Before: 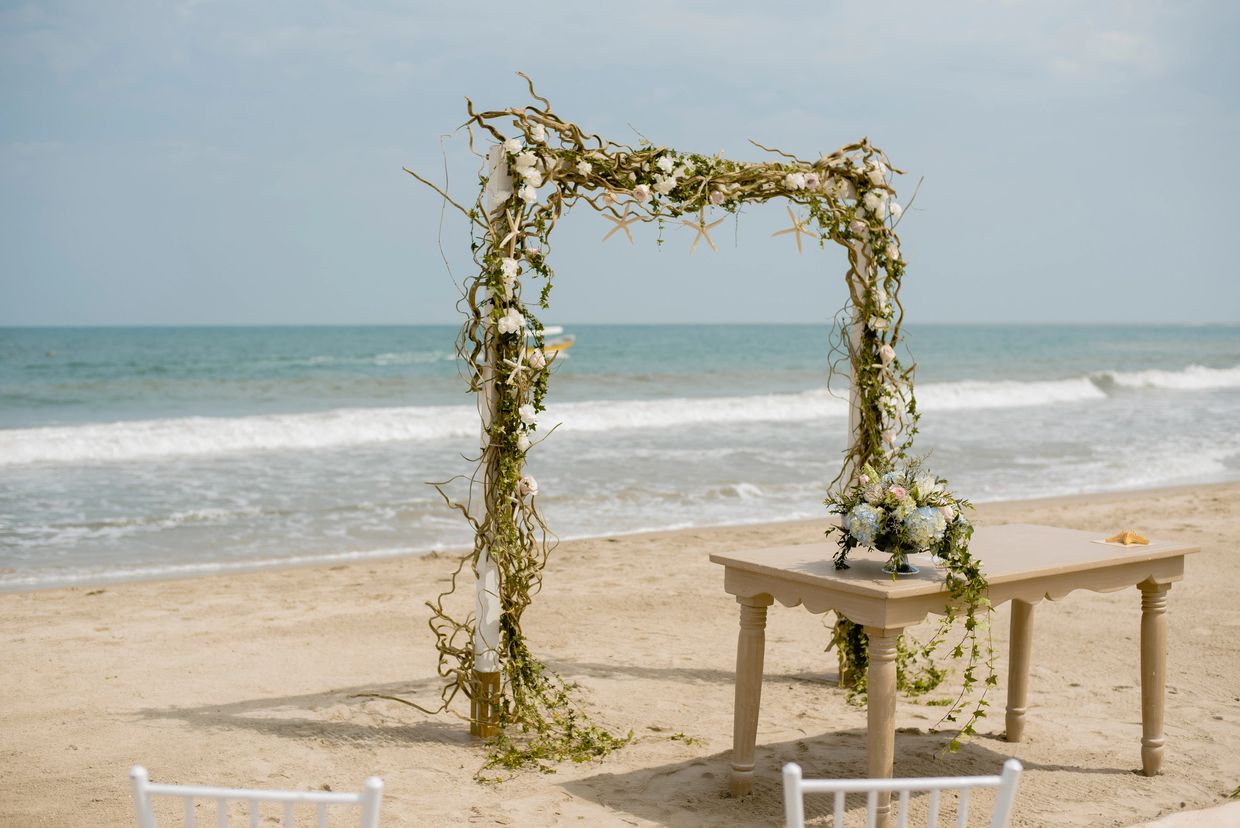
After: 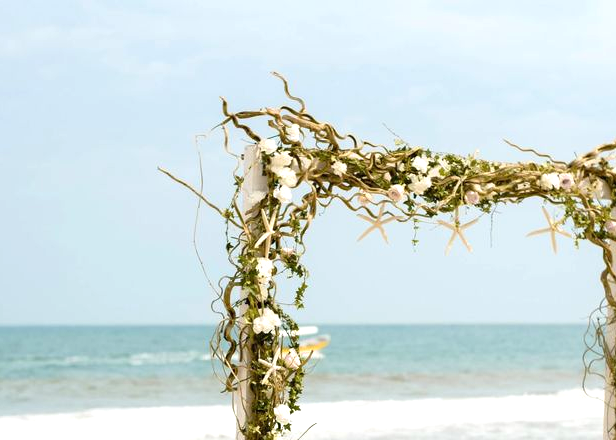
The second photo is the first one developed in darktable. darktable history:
crop: left 19.76%, right 30.526%, bottom 46.433%
exposure: black level correction 0, exposure 0.703 EV, compensate highlight preservation false
